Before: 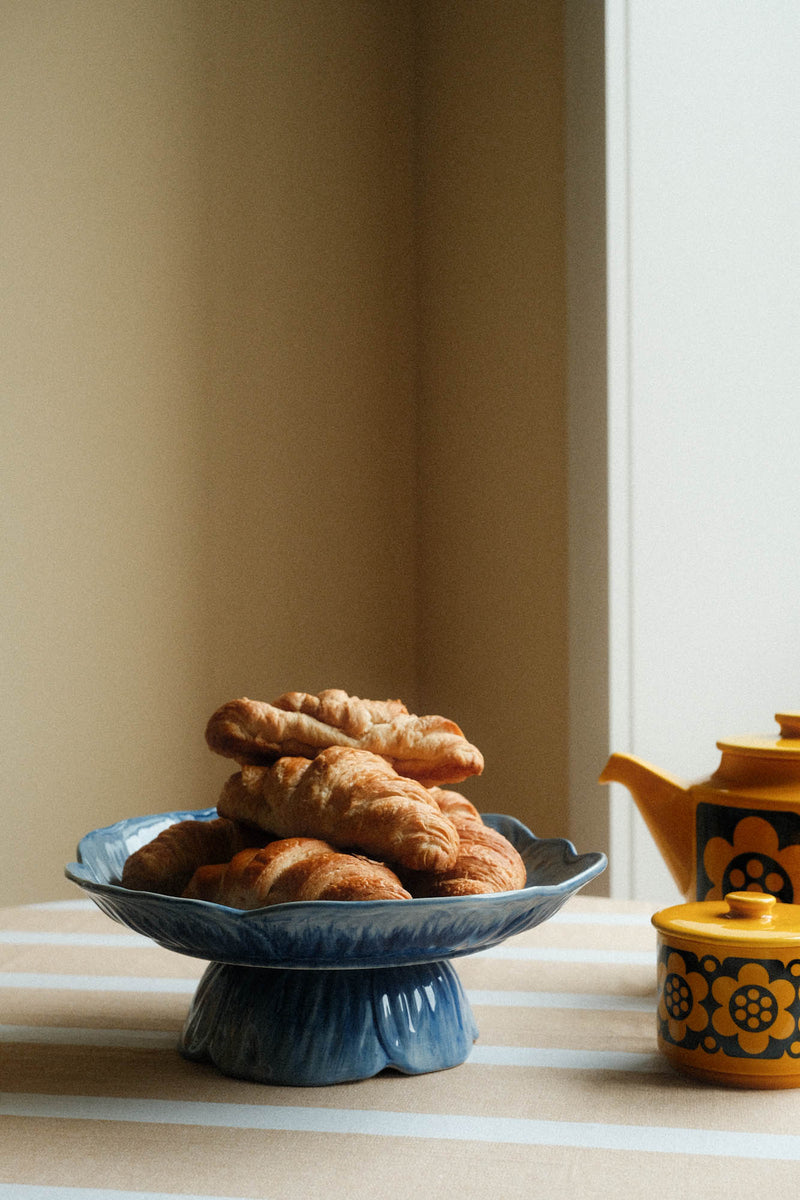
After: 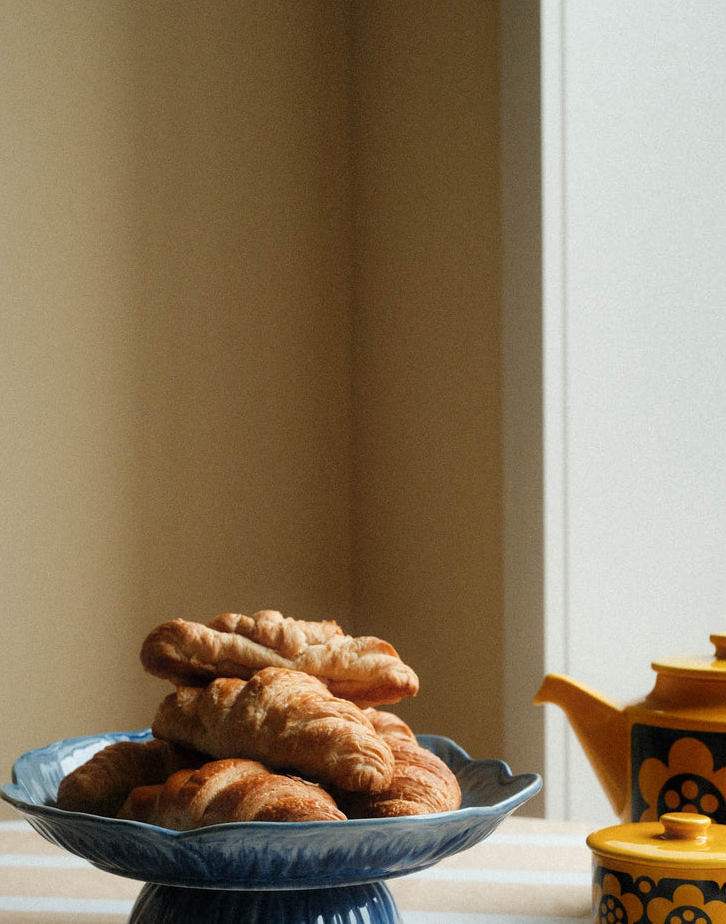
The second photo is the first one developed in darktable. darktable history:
crop: left 8.155%, top 6.611%, bottom 15.385%
shadows and highlights: soften with gaussian
